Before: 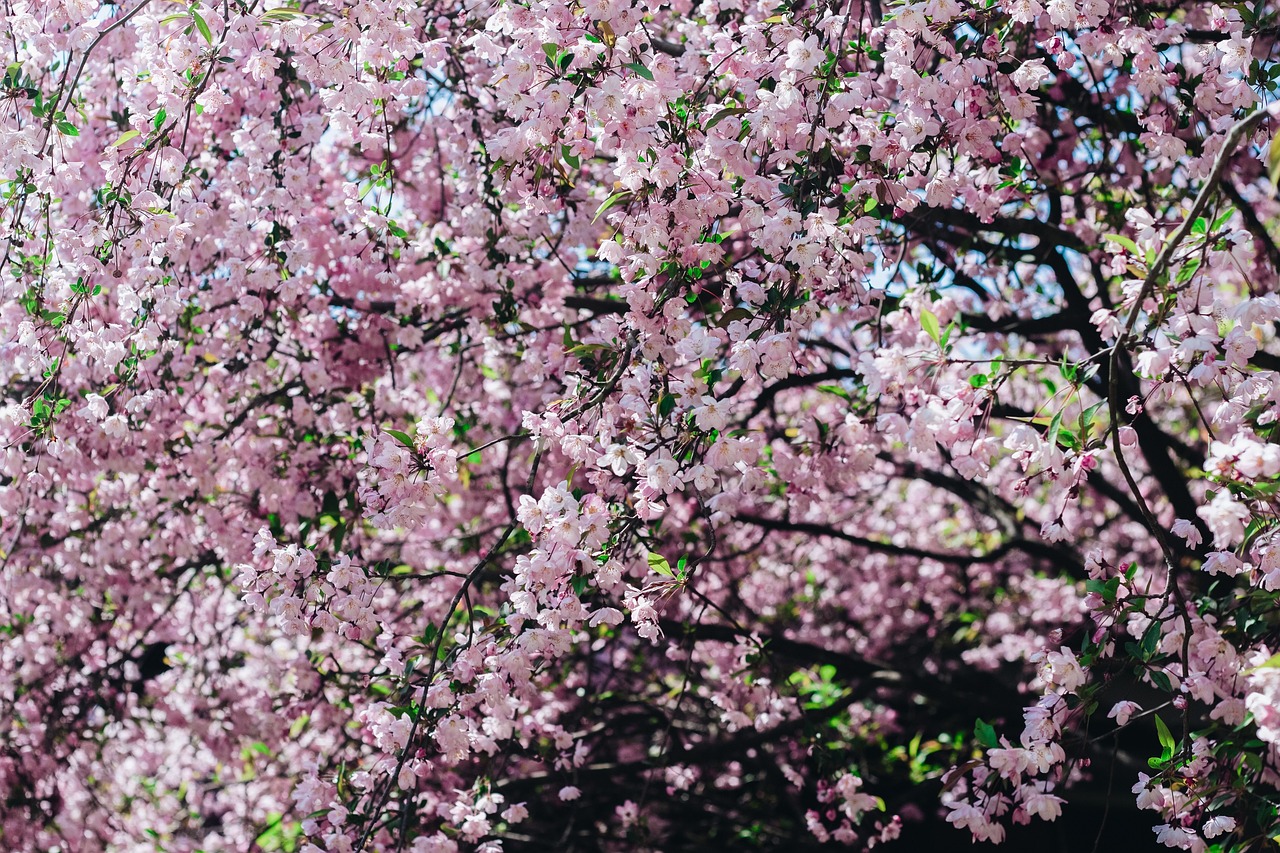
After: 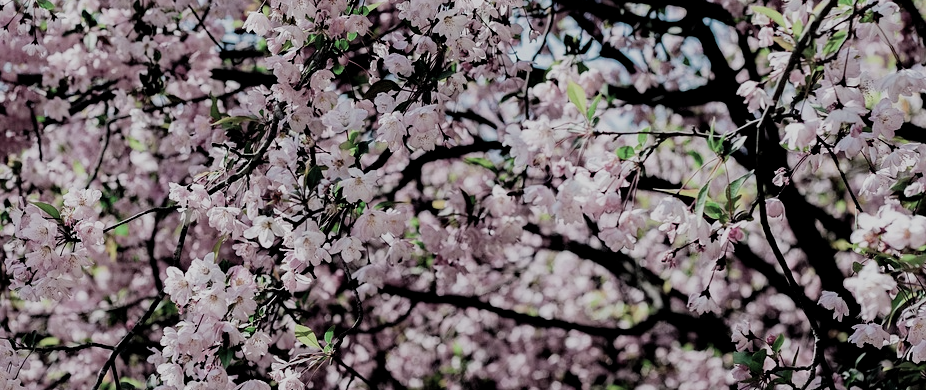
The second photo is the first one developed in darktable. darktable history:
exposure: black level correction 0.009, exposure -0.164 EV, compensate highlight preservation false
crop and rotate: left 27.612%, top 26.811%, bottom 27.359%
haze removal: compatibility mode true, adaptive false
color correction: highlights b* -0.05, saturation 0.539
filmic rgb: middle gray luminance 28.8%, black relative exposure -10.22 EV, white relative exposure 5.48 EV, target black luminance 0%, hardness 3.97, latitude 1.41%, contrast 1.127, highlights saturation mix 5.74%, shadows ↔ highlights balance 15%, iterations of high-quality reconstruction 10
tone equalizer: mask exposure compensation -0.485 EV
